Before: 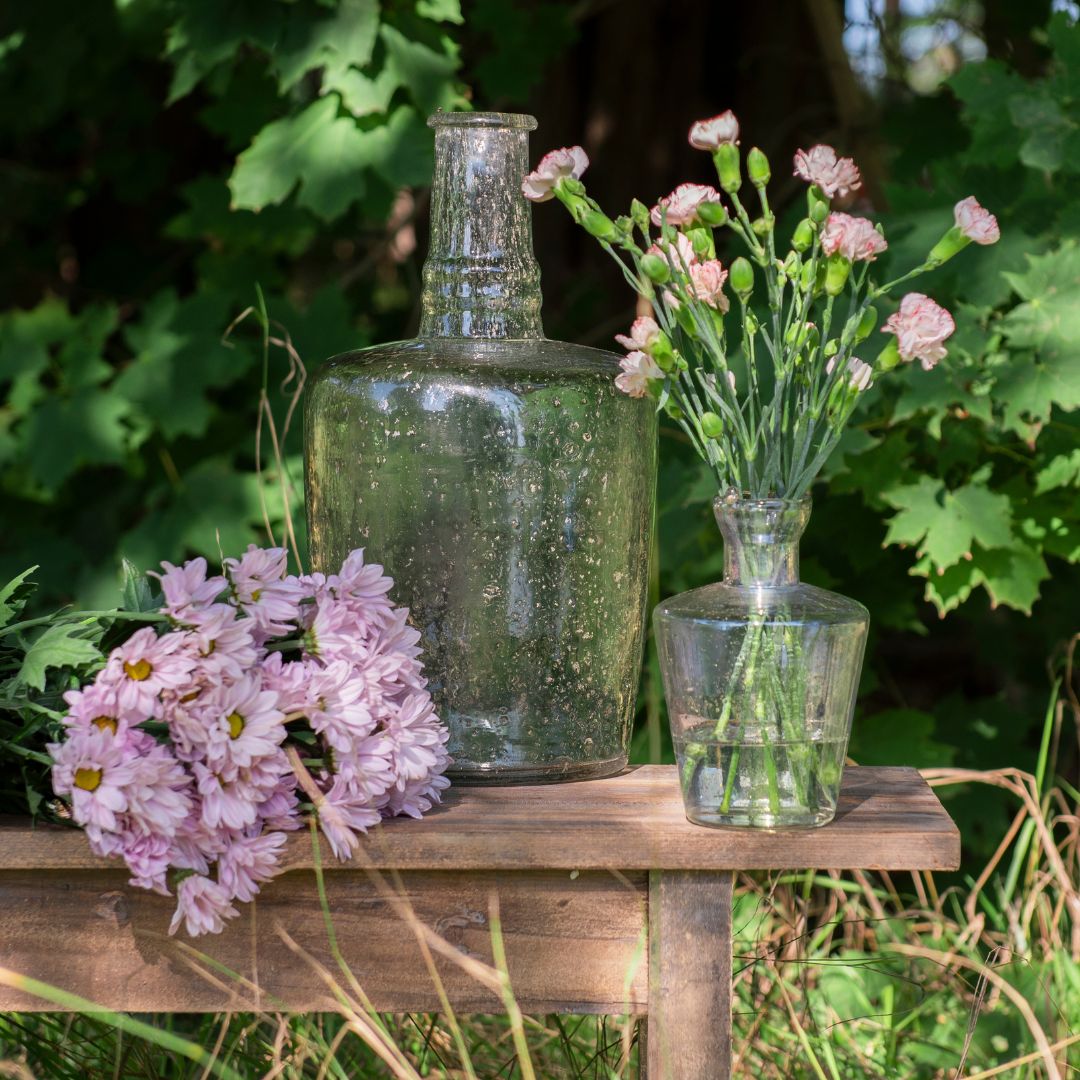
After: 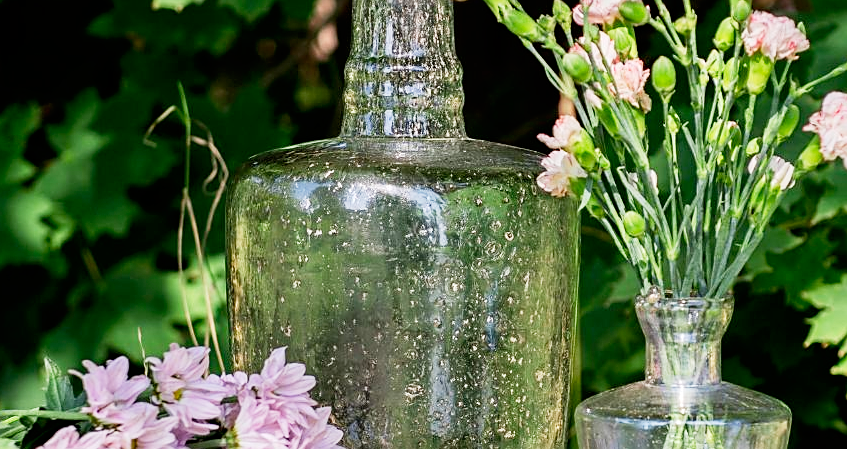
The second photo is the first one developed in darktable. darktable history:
crop: left 7.281%, top 18.616%, right 14.291%, bottom 39.766%
sharpen: on, module defaults
tone curve: curves: ch0 [(0, 0) (0.082, 0.02) (0.129, 0.078) (0.275, 0.301) (0.67, 0.809) (1, 1)], preserve colors none
